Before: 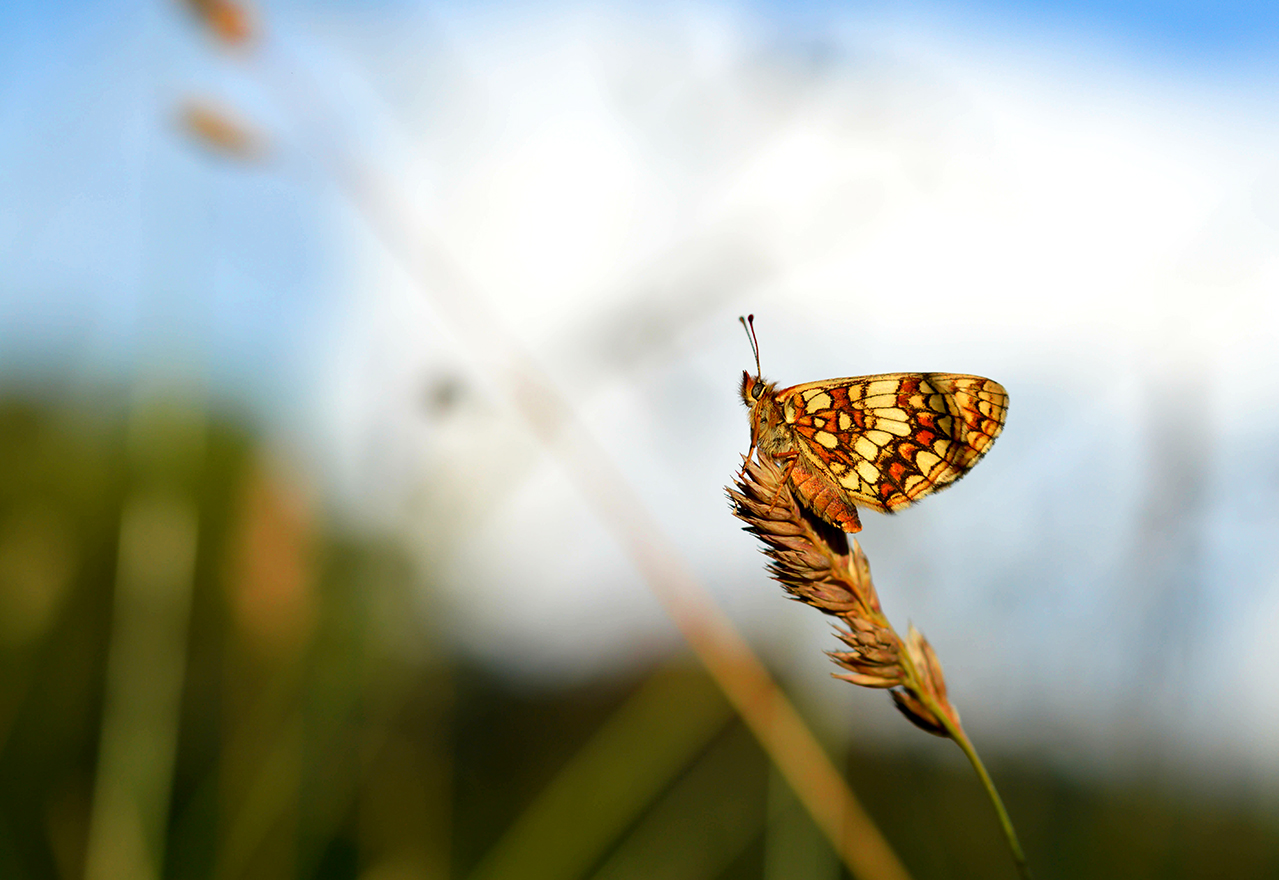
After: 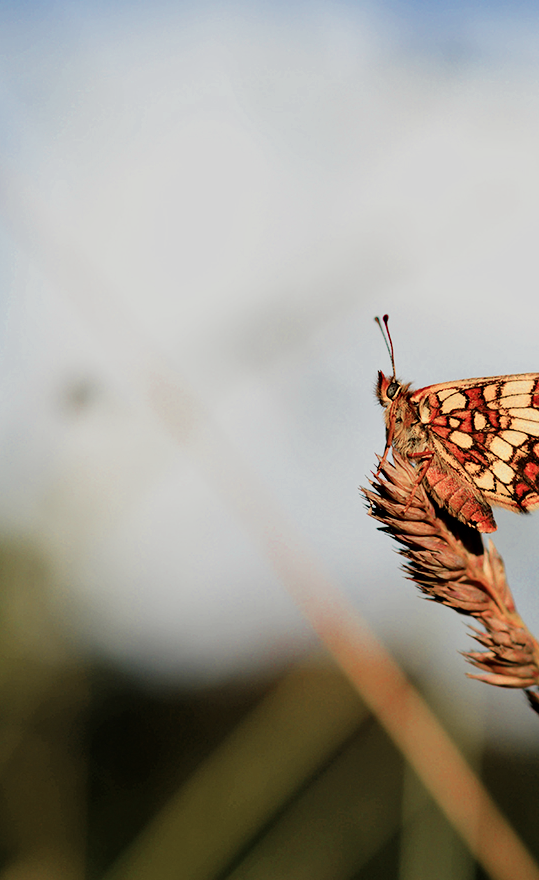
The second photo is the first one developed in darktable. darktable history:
shadows and highlights: radius 331.84, shadows 53.55, highlights -100, compress 94.63%, highlights color adjustment 73.23%, soften with gaussian
filmic rgb: black relative exposure -7.65 EV, white relative exposure 4.56 EV, hardness 3.61
color zones: curves: ch0 [(0, 0.473) (0.001, 0.473) (0.226, 0.548) (0.4, 0.589) (0.525, 0.54) (0.728, 0.403) (0.999, 0.473) (1, 0.473)]; ch1 [(0, 0.619) (0.001, 0.619) (0.234, 0.388) (0.4, 0.372) (0.528, 0.422) (0.732, 0.53) (0.999, 0.619) (1, 0.619)]; ch2 [(0, 0.547) (0.001, 0.547) (0.226, 0.45) (0.4, 0.525) (0.525, 0.585) (0.8, 0.511) (0.999, 0.547) (1, 0.547)]
crop: left 28.583%, right 29.231%
